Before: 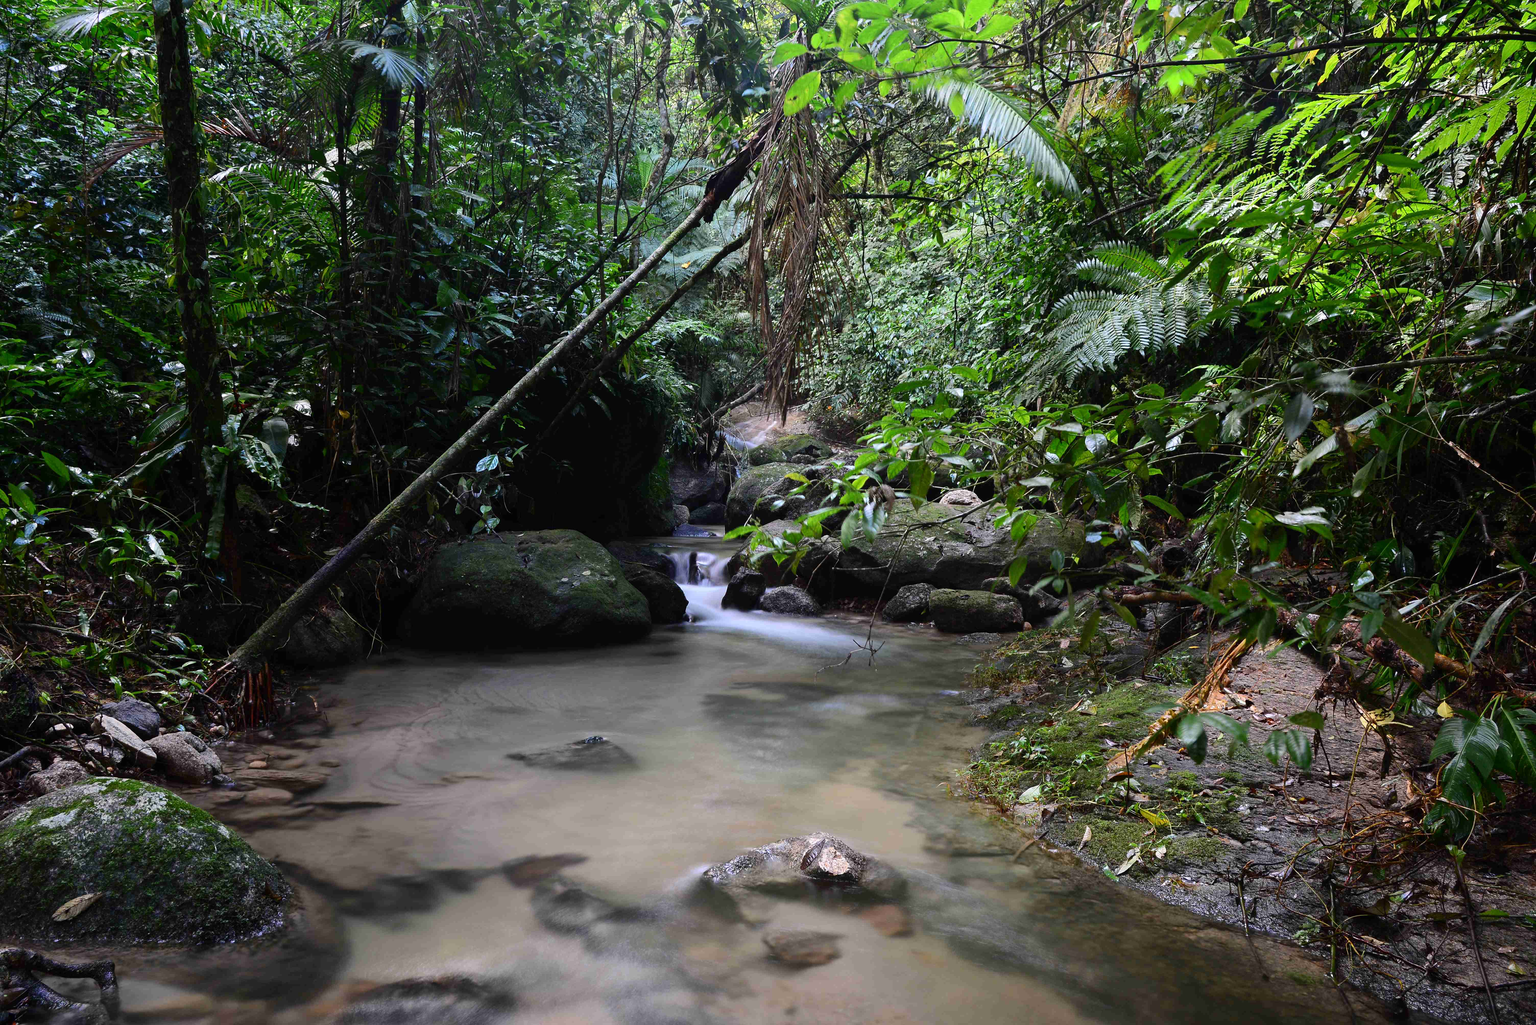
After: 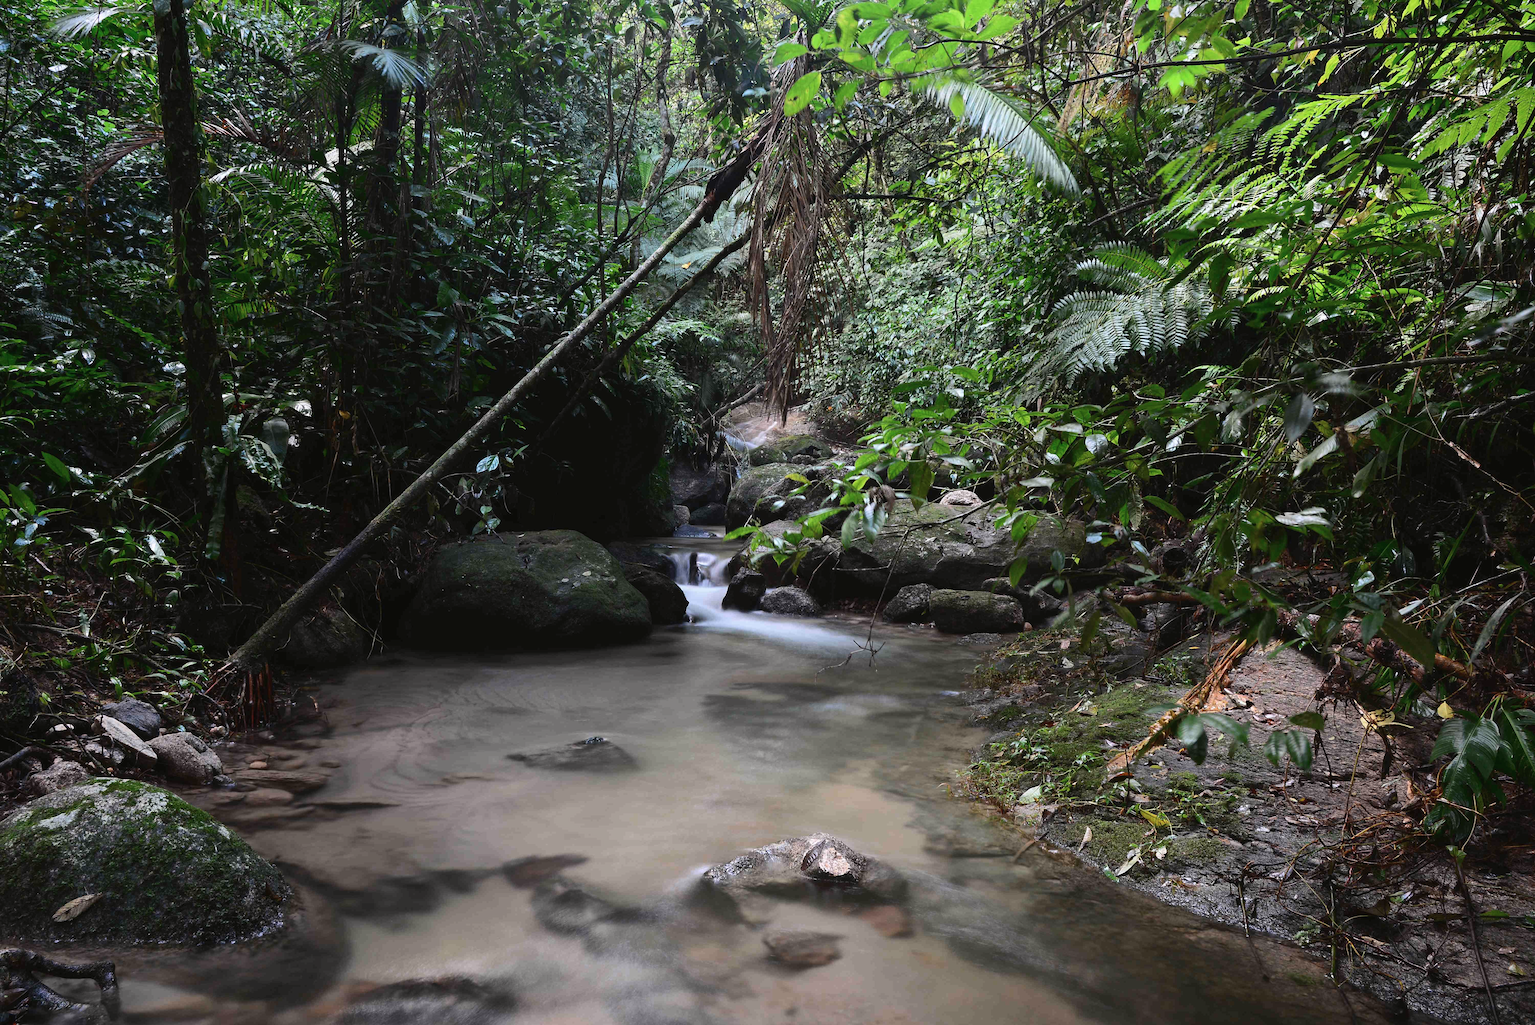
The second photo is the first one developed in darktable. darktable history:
tone curve: curves: ch0 [(0, 0) (0.003, 0.003) (0.011, 0.011) (0.025, 0.025) (0.044, 0.045) (0.069, 0.07) (0.1, 0.1) (0.136, 0.137) (0.177, 0.179) (0.224, 0.226) (0.277, 0.279) (0.335, 0.338) (0.399, 0.402) (0.468, 0.472) (0.543, 0.547) (0.623, 0.628) (0.709, 0.715) (0.801, 0.807) (0.898, 0.902) (1, 1)], preserve colors none
color look up table: target L [73.97, 66.93, 50.37, 35.54, 200, 100, 64.86, 62.8, 56.5, 48.76, 30.95, 55.09, 52.31, 40.57, 27.52, 85.69, 76.37, 67.14, 65.31, 51.49, 47.7, 48.41, 29.24, 15.35, 0 ×25], target a [-2.562, -18.27, -31.55, -9.987, 0.005, 0, 10.25, 14.15, 27.13, 40.09, 9.941, 2.951, 37.88, 1.76, 14.98, -1.047, -1.985, -22.79, -2.397, -21.44, -1.744, -6.124, -1.57, -0.769, 0 ×25], target b [55.82, 39.48, 22.56, 13.01, -0.003, 0.001, 50.34, 8.677, 42.27, 12.86, 7.878, -20.47, -12.28, -36.46, -15.21, -1.567, -2.531, -5.307, -2.923, -22.95, -2.735, -20.83, -2.523, -1.15, 0 ×25], num patches 24
